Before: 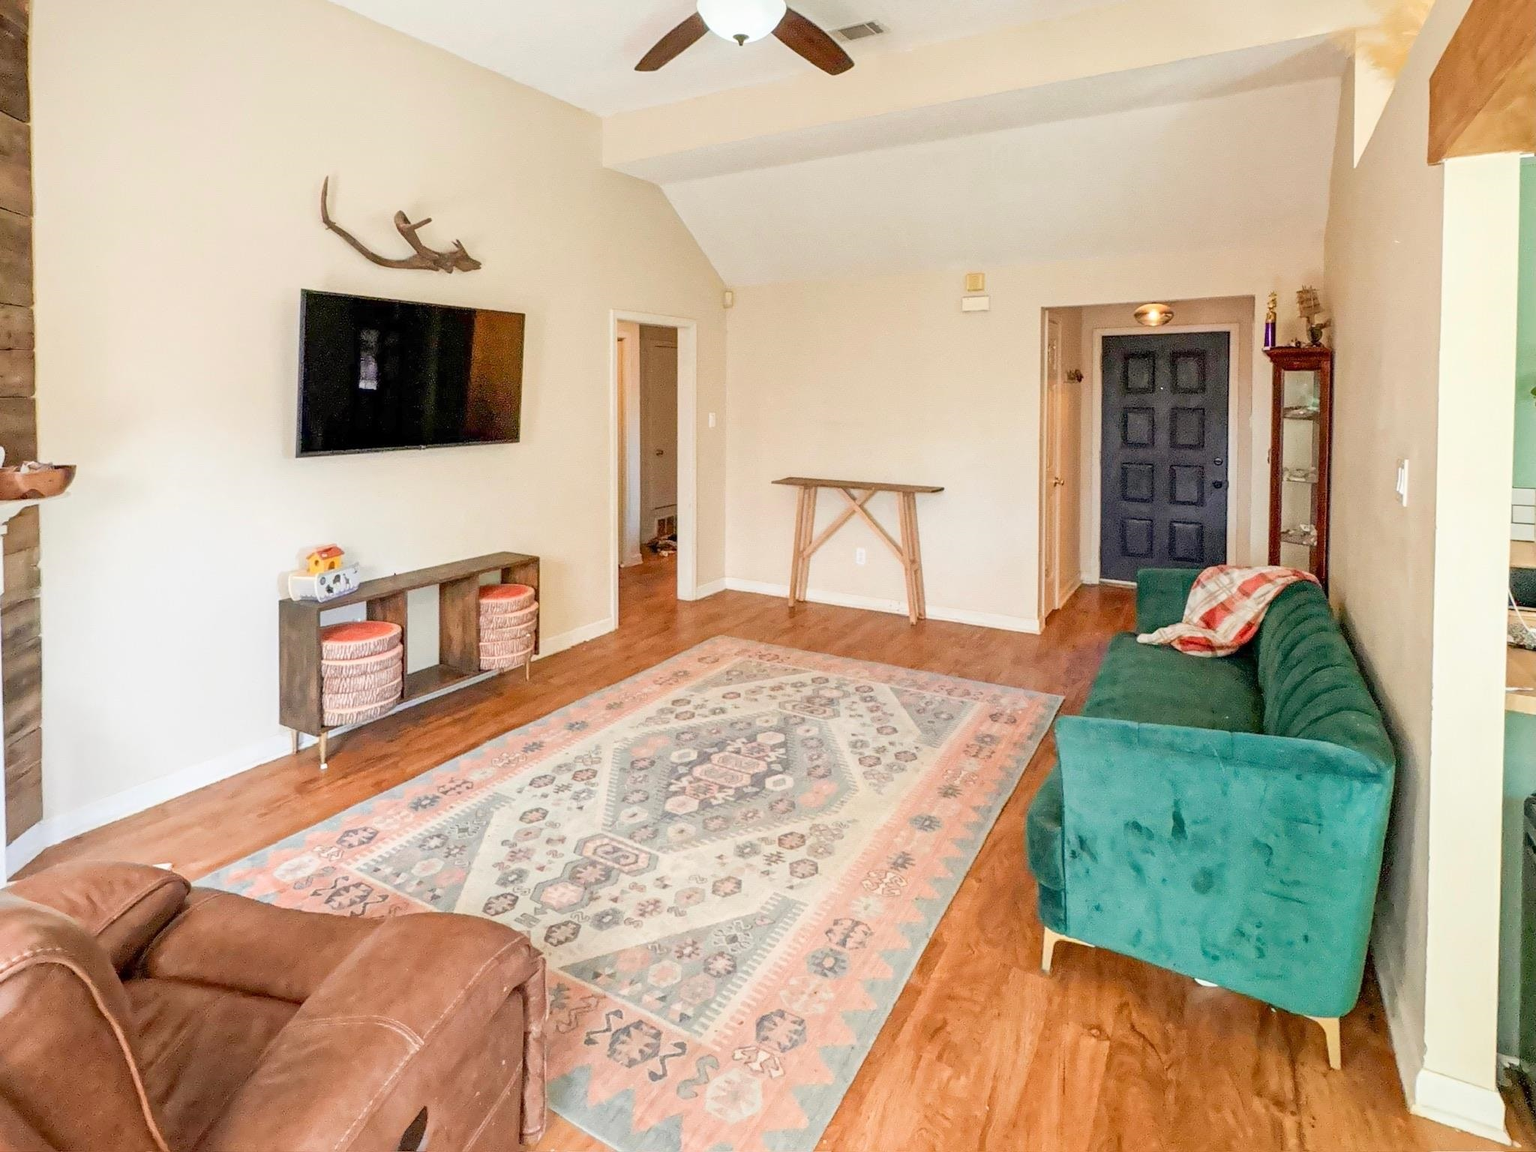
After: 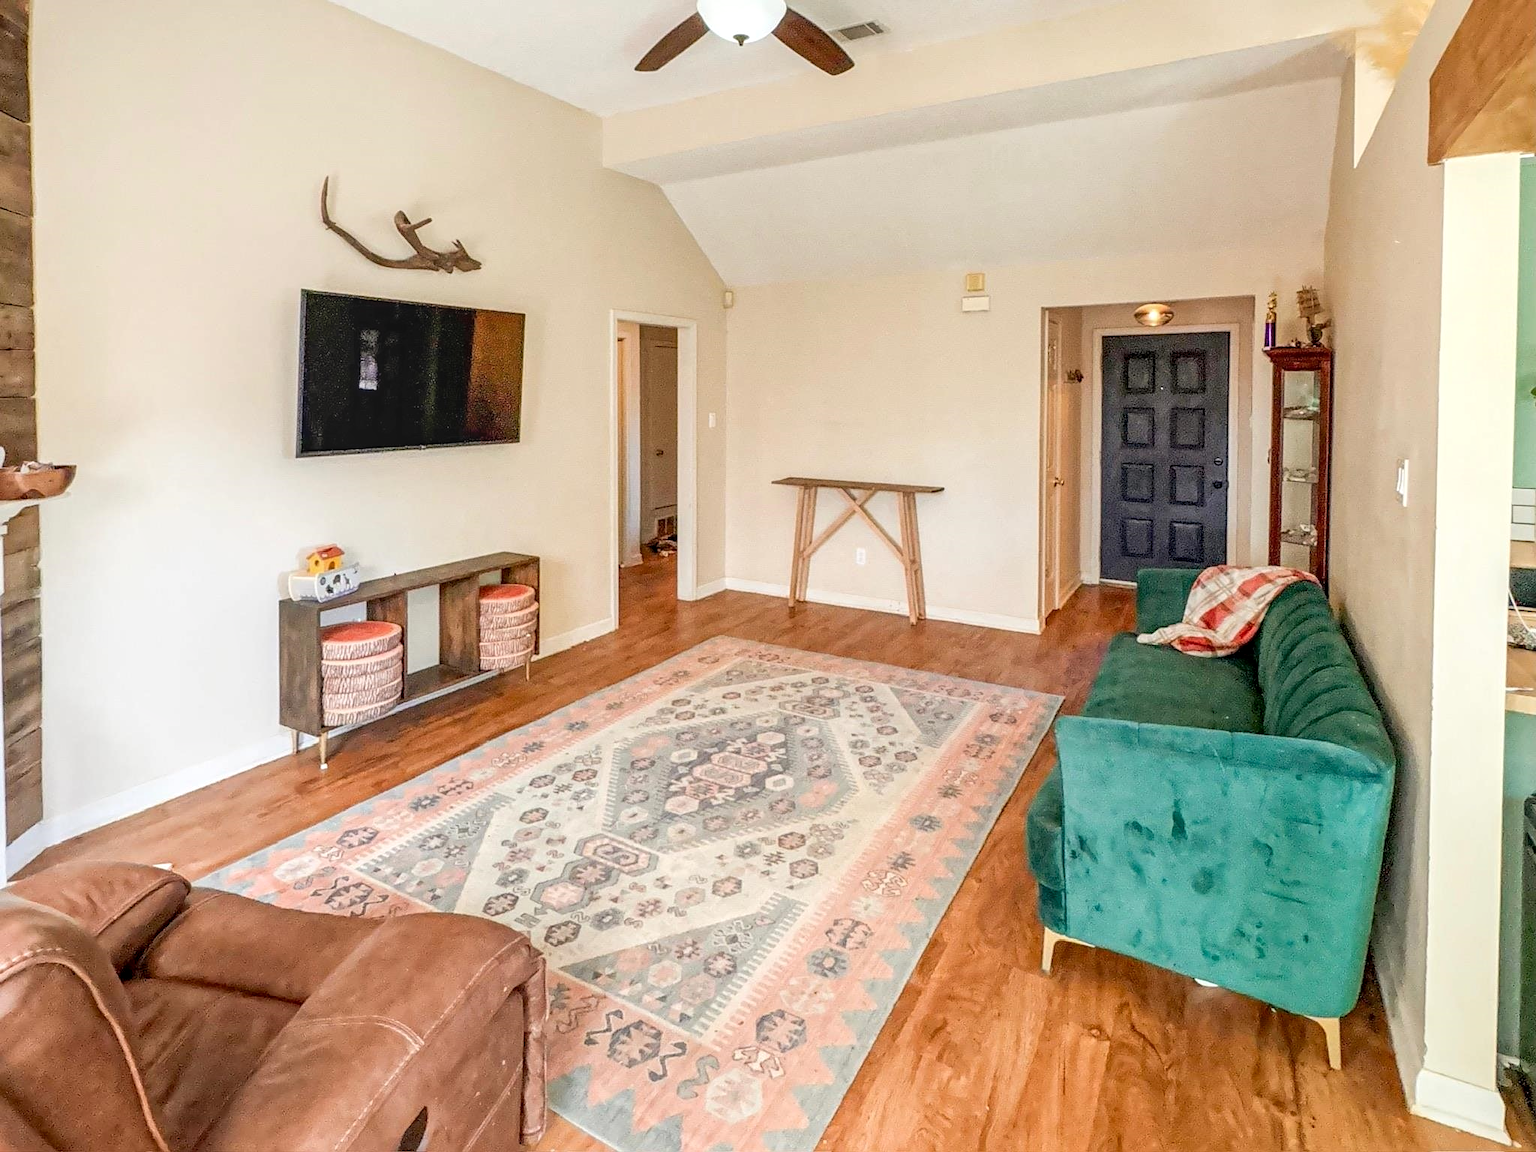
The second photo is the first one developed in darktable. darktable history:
sharpen: amount 0.212
local contrast: on, module defaults
